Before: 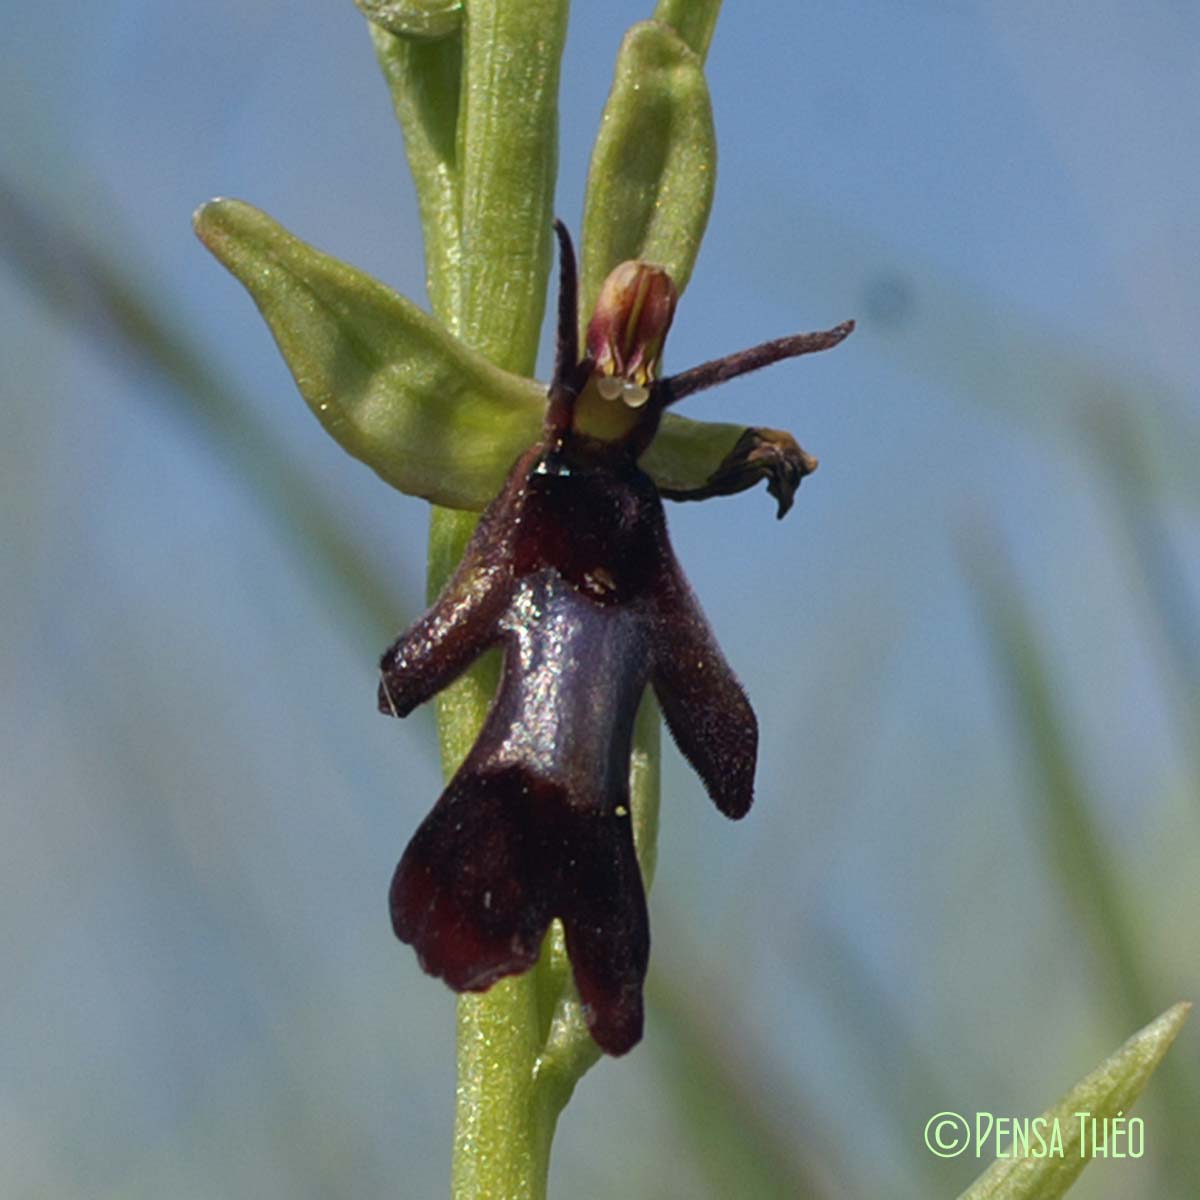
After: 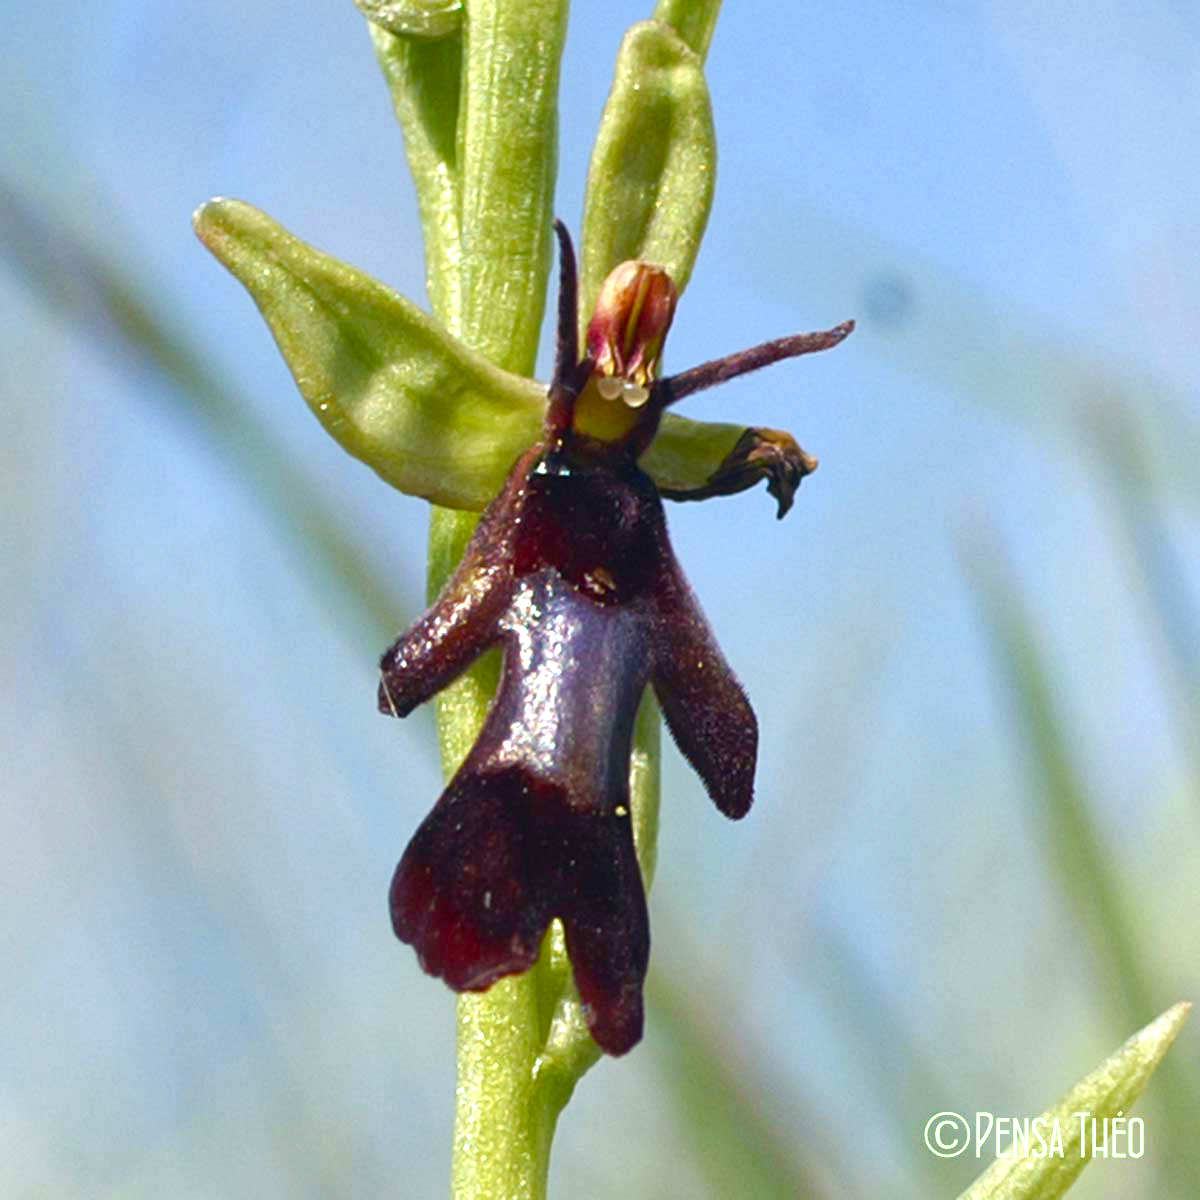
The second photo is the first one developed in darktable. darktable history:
exposure: exposure 0.6 EV, compensate highlight preservation false
color balance rgb: perceptual saturation grading › global saturation 25%, perceptual saturation grading › highlights -50%, perceptual saturation grading › shadows 30%, perceptual brilliance grading › global brilliance 12%, global vibrance 20%
